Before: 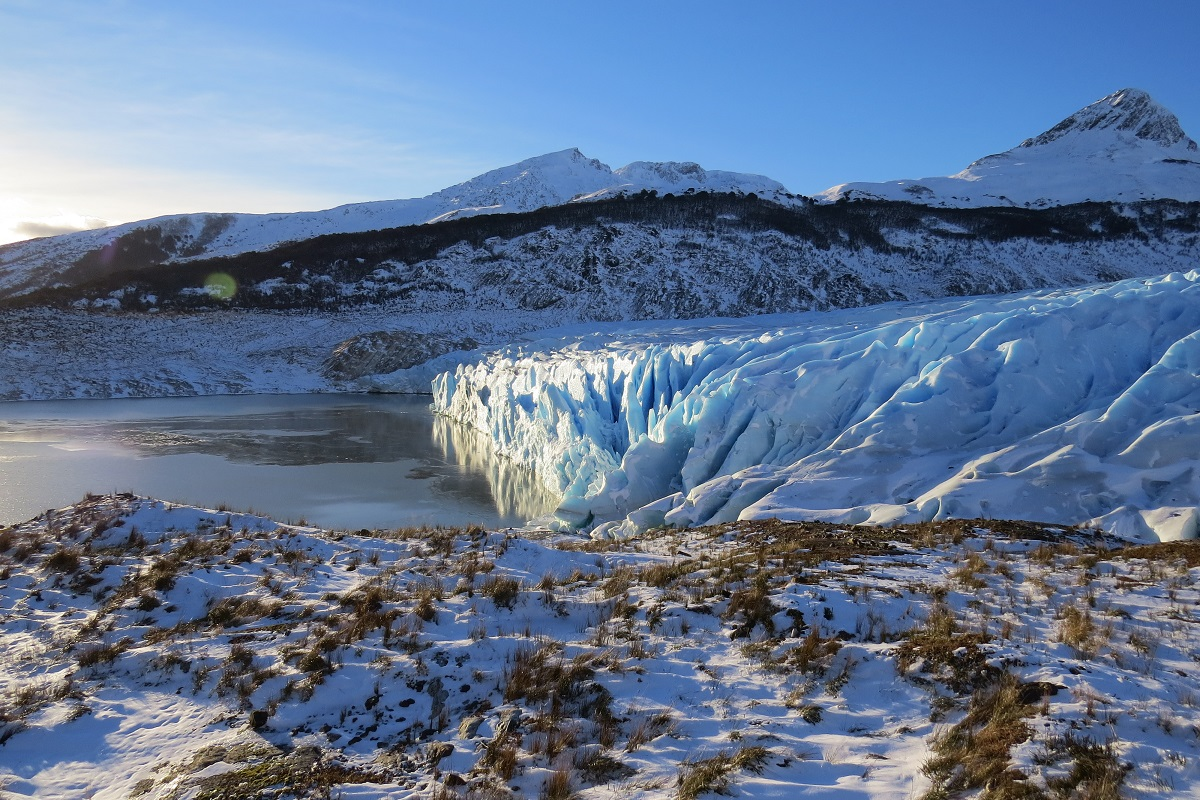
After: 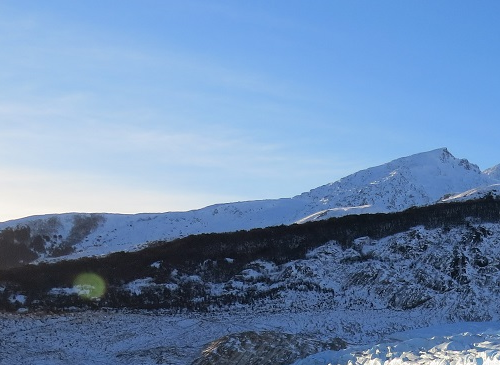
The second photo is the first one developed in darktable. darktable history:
crop and rotate: left 10.932%, top 0.073%, right 47.398%, bottom 54.25%
